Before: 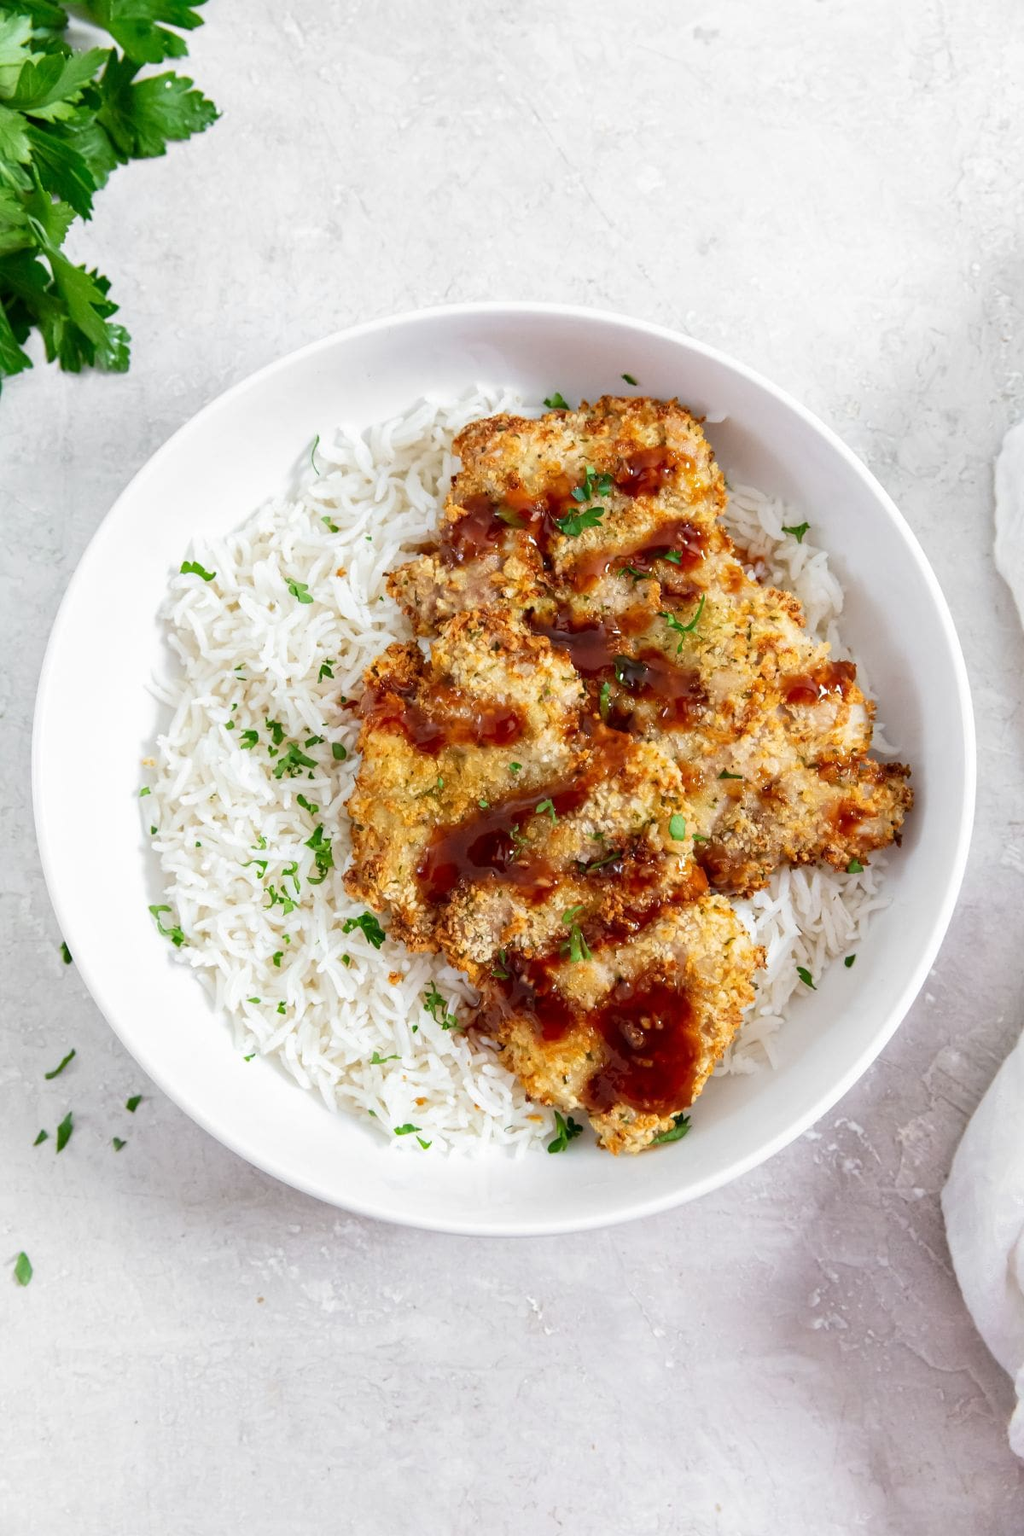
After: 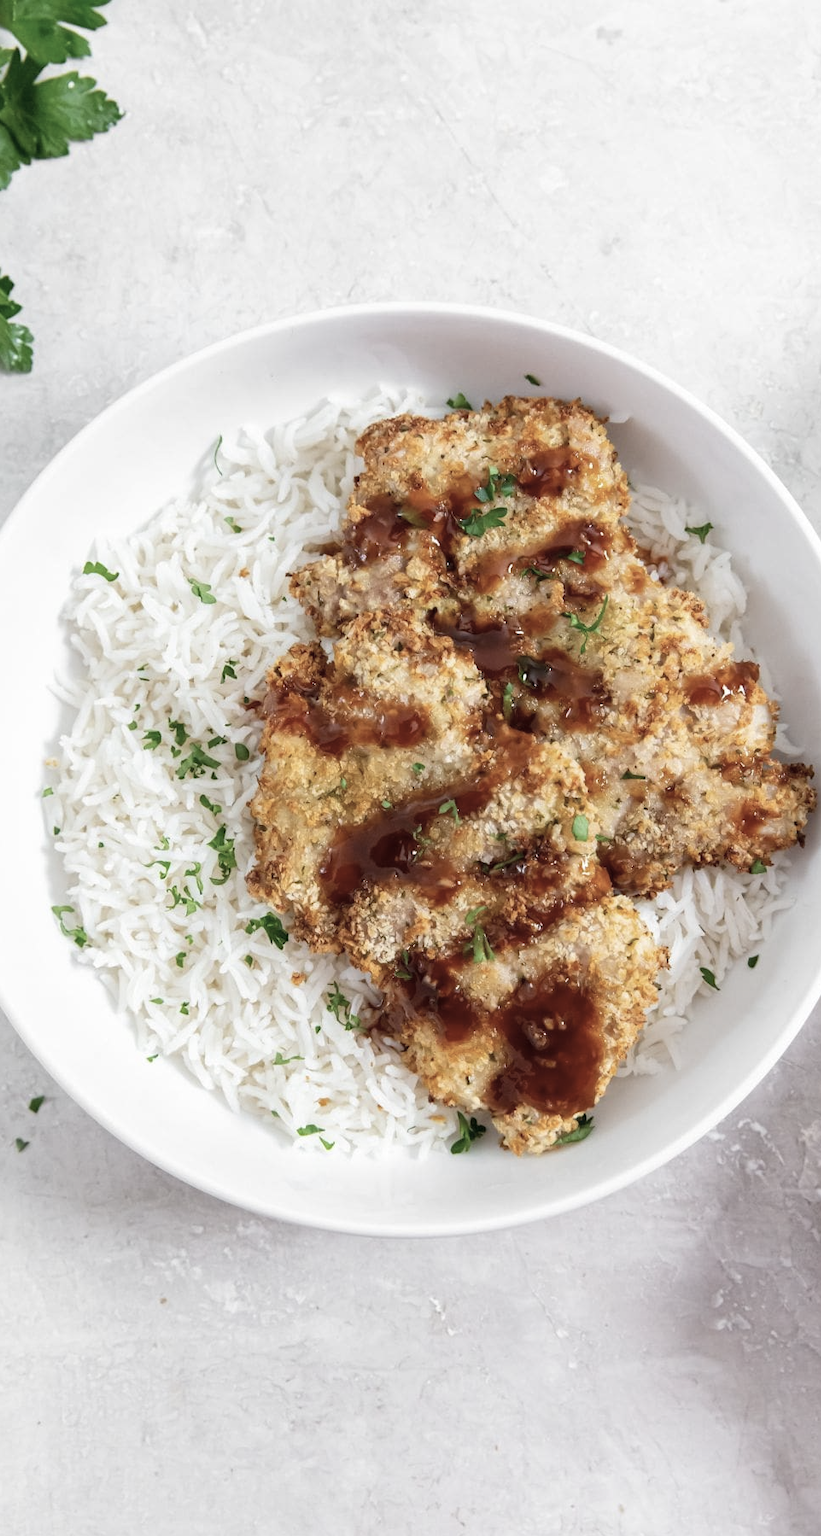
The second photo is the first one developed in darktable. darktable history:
crop and rotate: left 9.568%, right 10.251%
color correction: highlights b* 0.048, saturation 0.619
